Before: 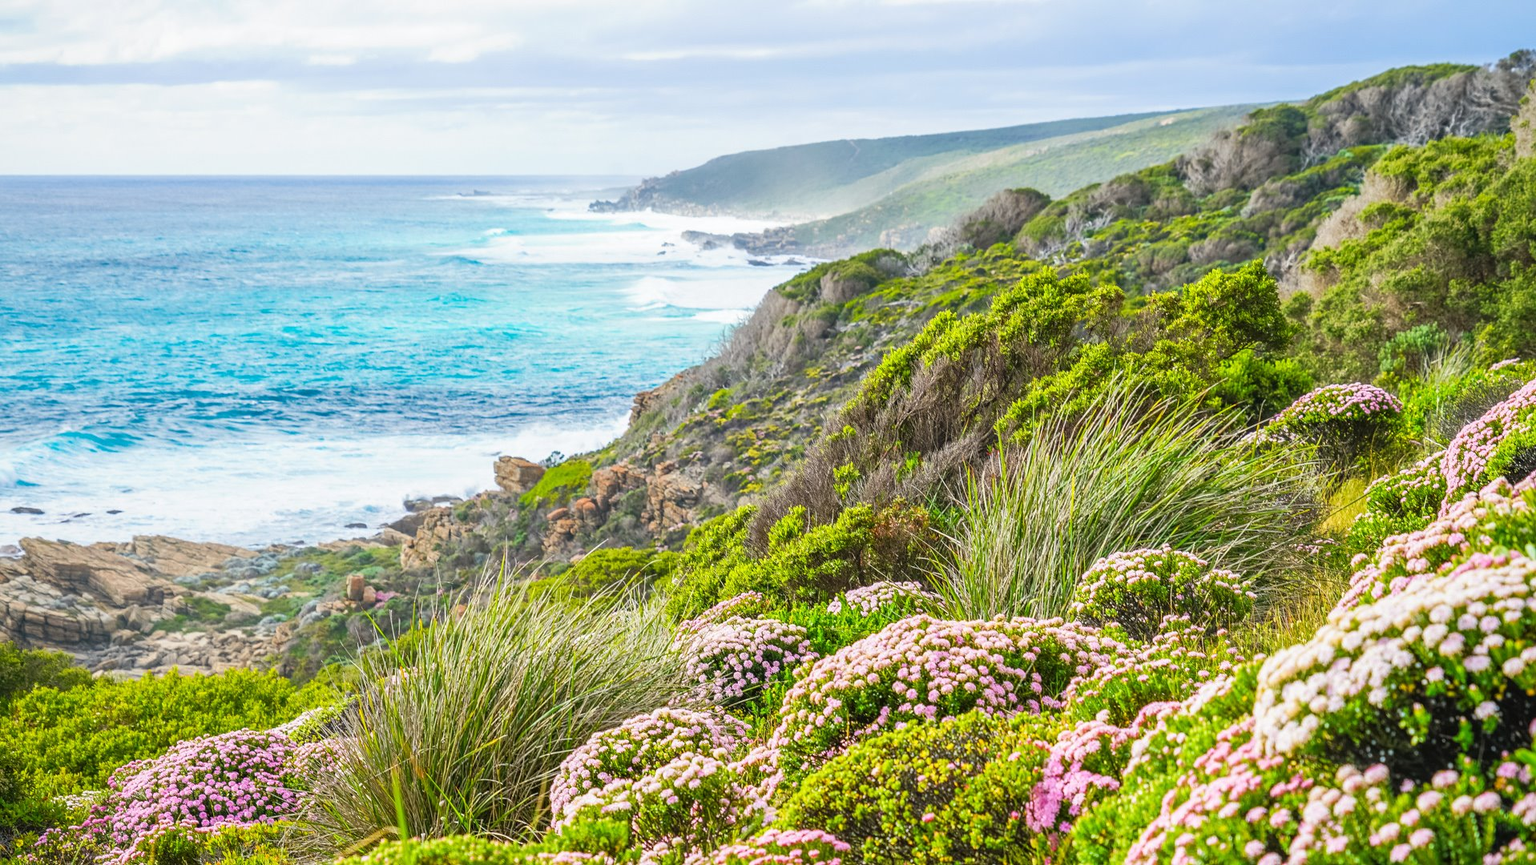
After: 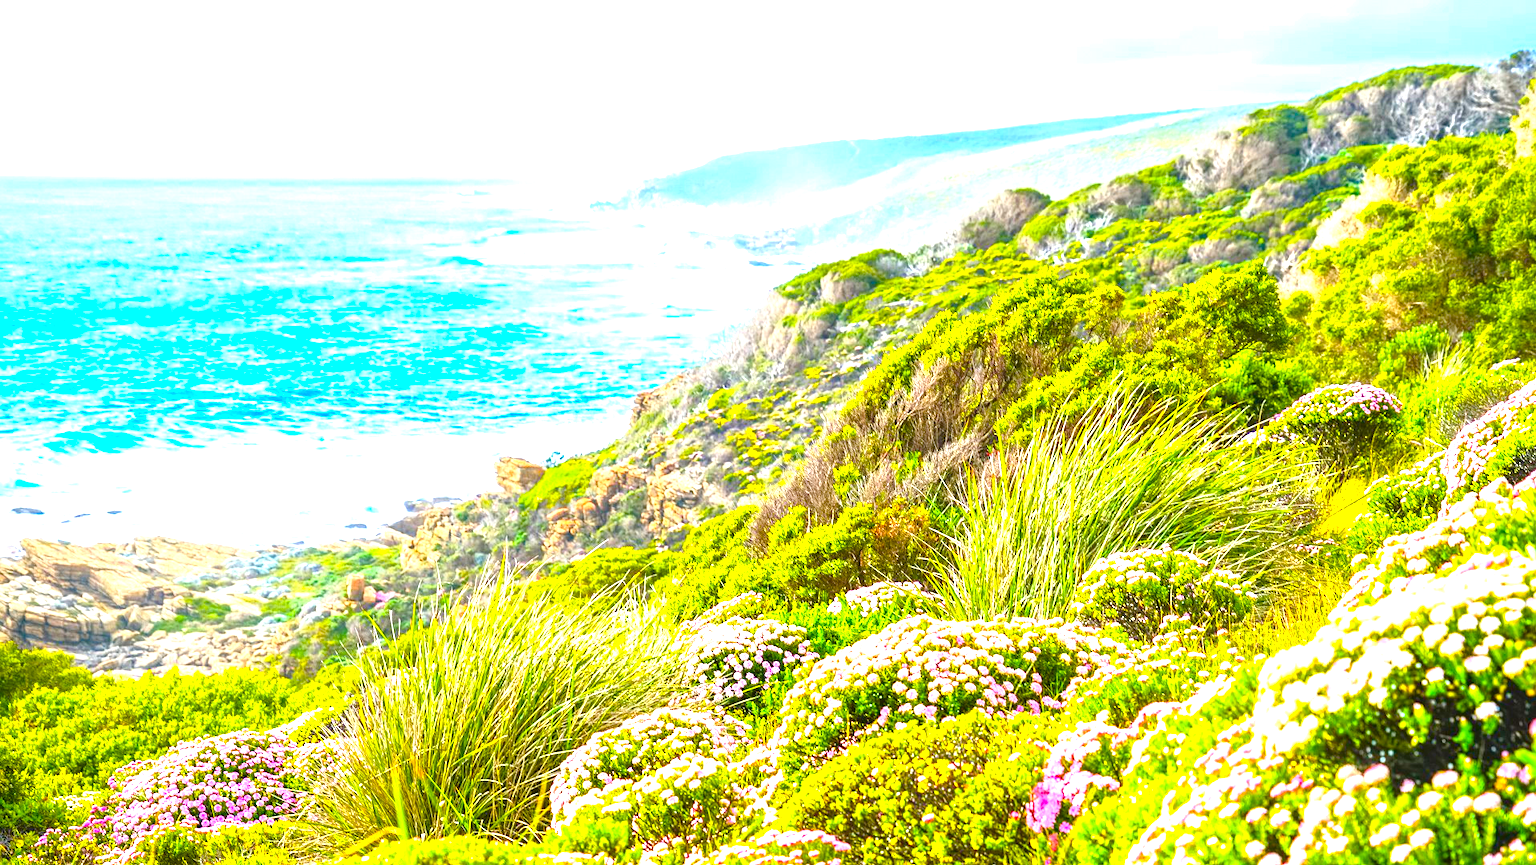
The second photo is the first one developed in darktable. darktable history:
exposure: black level correction 0, exposure 1.45 EV, compensate exposure bias true, compensate highlight preservation false
color balance: output saturation 120%
color balance rgb: perceptual saturation grading › global saturation 20%, perceptual saturation grading › highlights -25%, perceptual saturation grading › shadows 25%, global vibrance 50%
